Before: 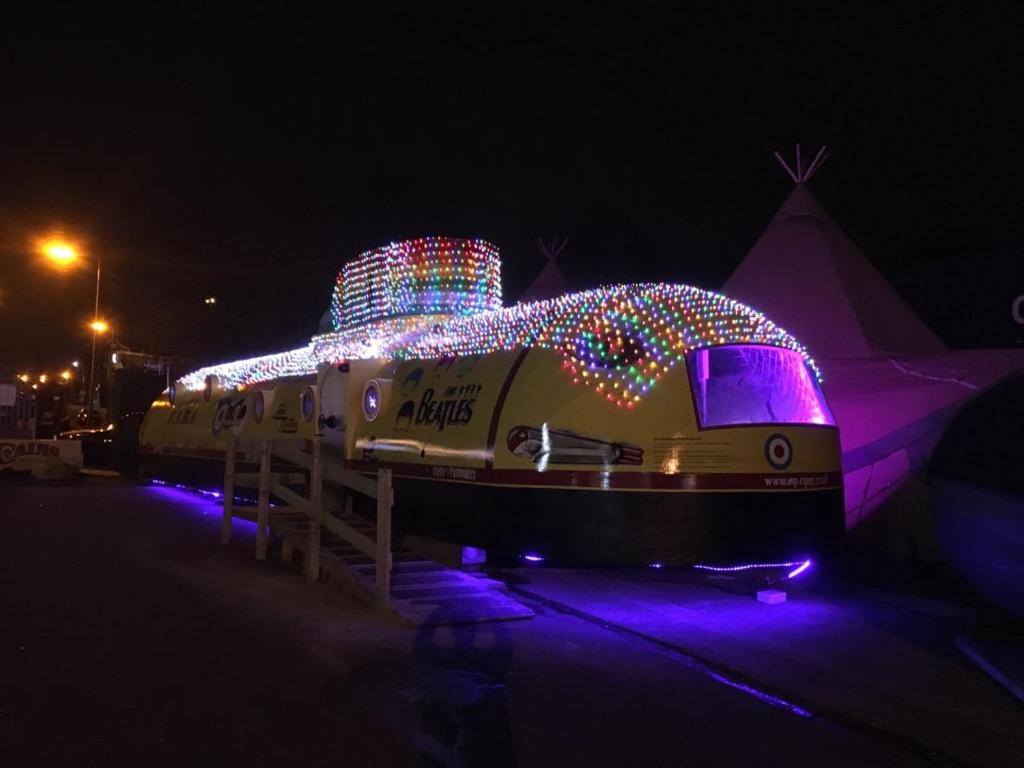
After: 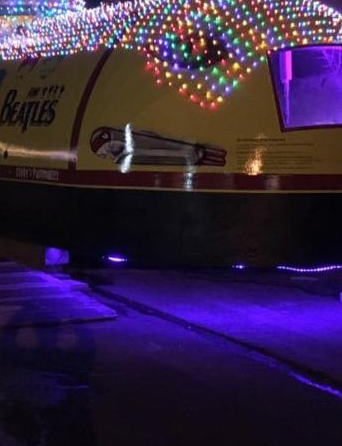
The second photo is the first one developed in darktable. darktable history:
crop: left 40.745%, top 39.04%, right 25.84%, bottom 2.817%
